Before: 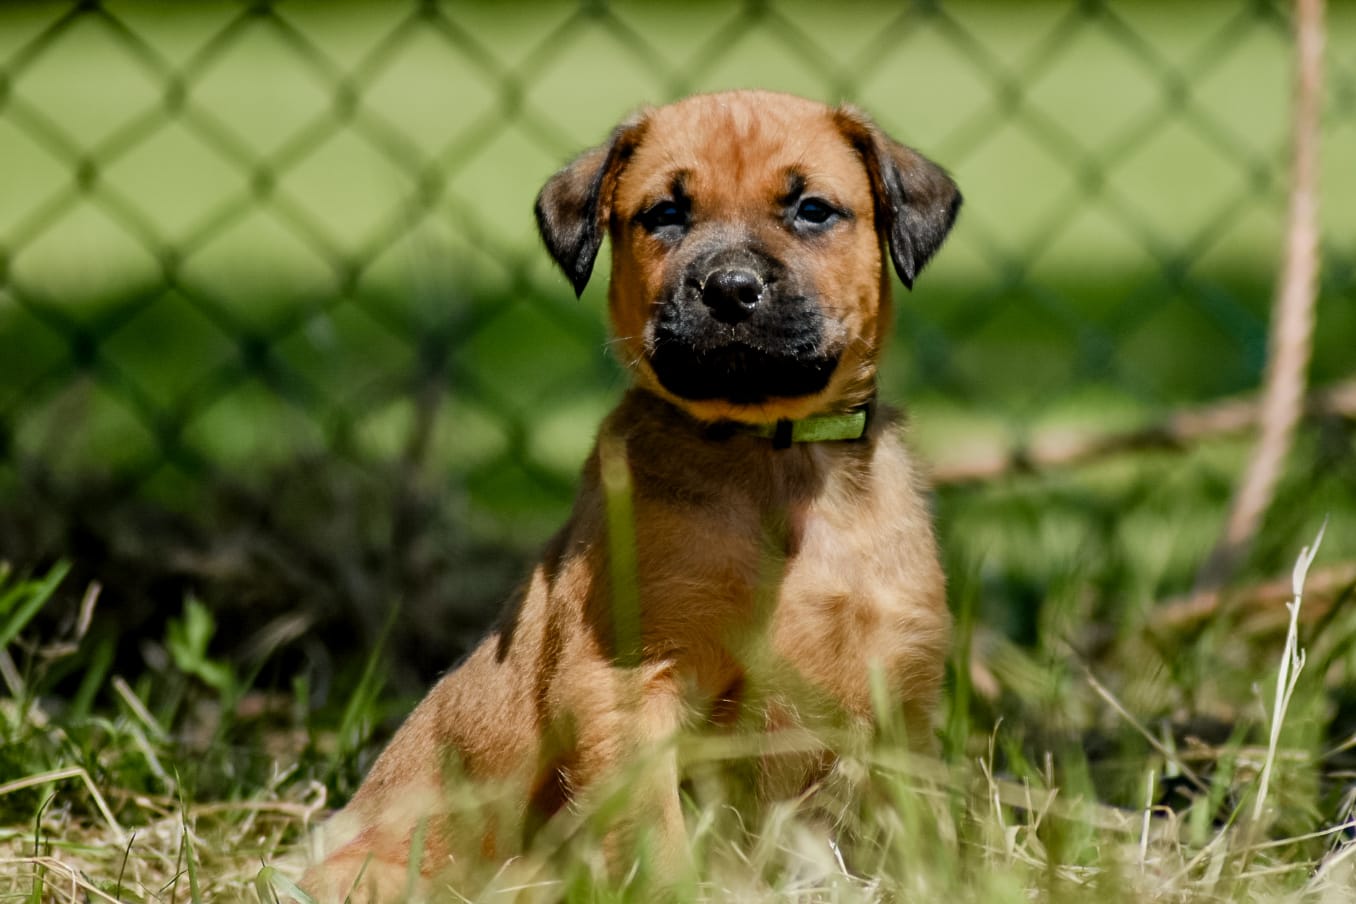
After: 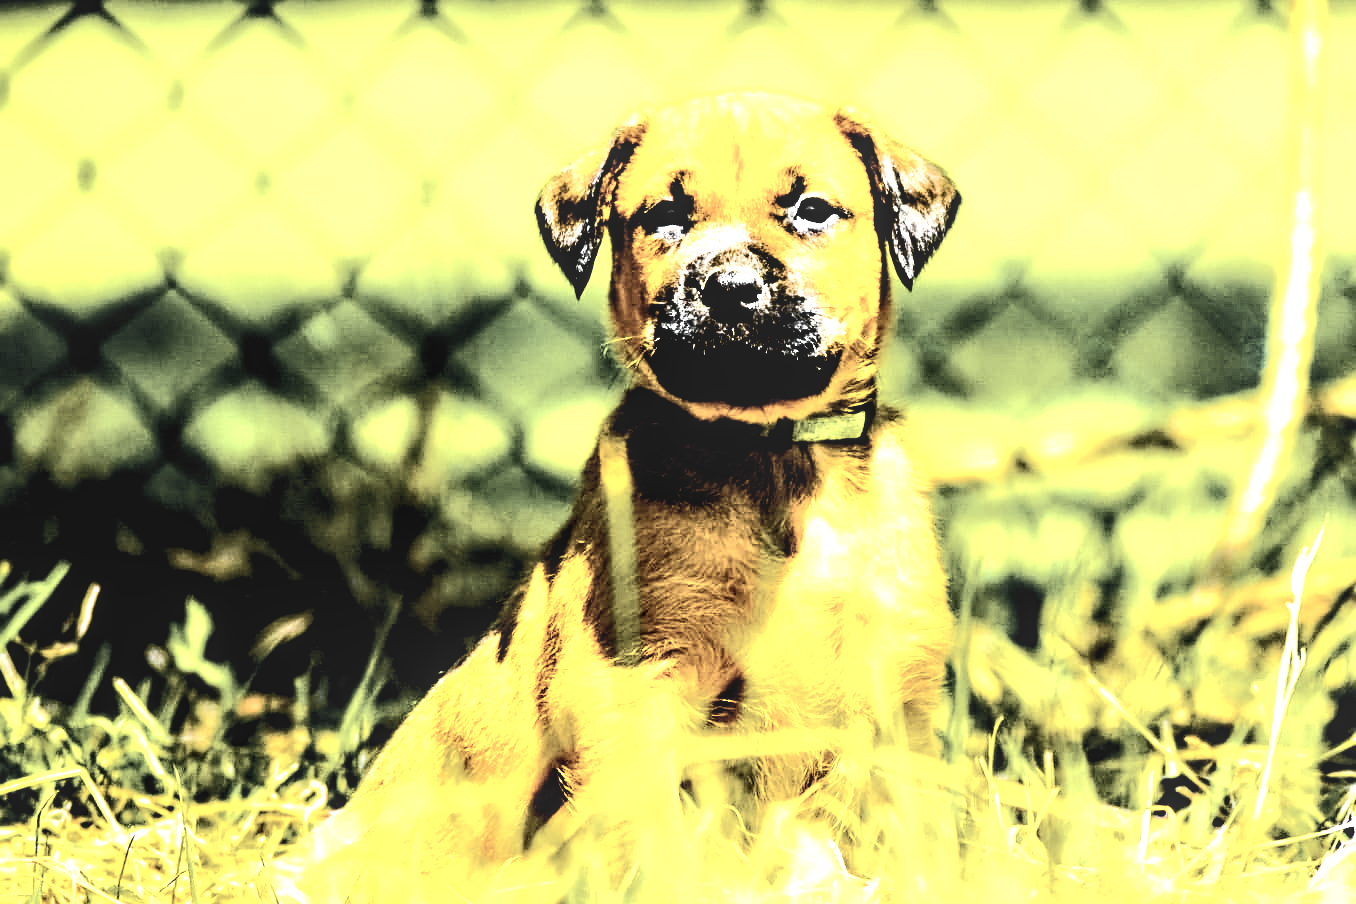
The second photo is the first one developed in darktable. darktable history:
contrast brightness saturation: contrast 0.28
color zones: curves: ch0 [(0, 0.613) (0.01, 0.613) (0.245, 0.448) (0.498, 0.529) (0.642, 0.665) (0.879, 0.777) (0.99, 0.613)]; ch1 [(0, 0.035) (0.121, 0.189) (0.259, 0.197) (0.415, 0.061) (0.589, 0.022) (0.732, 0.022) (0.857, 0.026) (0.991, 0.053)]
exposure: black level correction 0.016, exposure 1.774 EV, compensate highlight preservation false
sharpen: radius 1.864, amount 0.398, threshold 1.271
color balance rgb: linear chroma grading › global chroma 20%, perceptual saturation grading › global saturation 65%, perceptual saturation grading › highlights 50%, perceptual saturation grading › shadows 30%, perceptual brilliance grading › global brilliance 12%, perceptual brilliance grading › highlights 15%, global vibrance 20%
local contrast: on, module defaults
tone equalizer: -8 EV 0.001 EV, -7 EV -0.002 EV, -6 EV 0.002 EV, -5 EV -0.03 EV, -4 EV -0.116 EV, -3 EV -0.169 EV, -2 EV 0.24 EV, -1 EV 0.702 EV, +0 EV 0.493 EV
